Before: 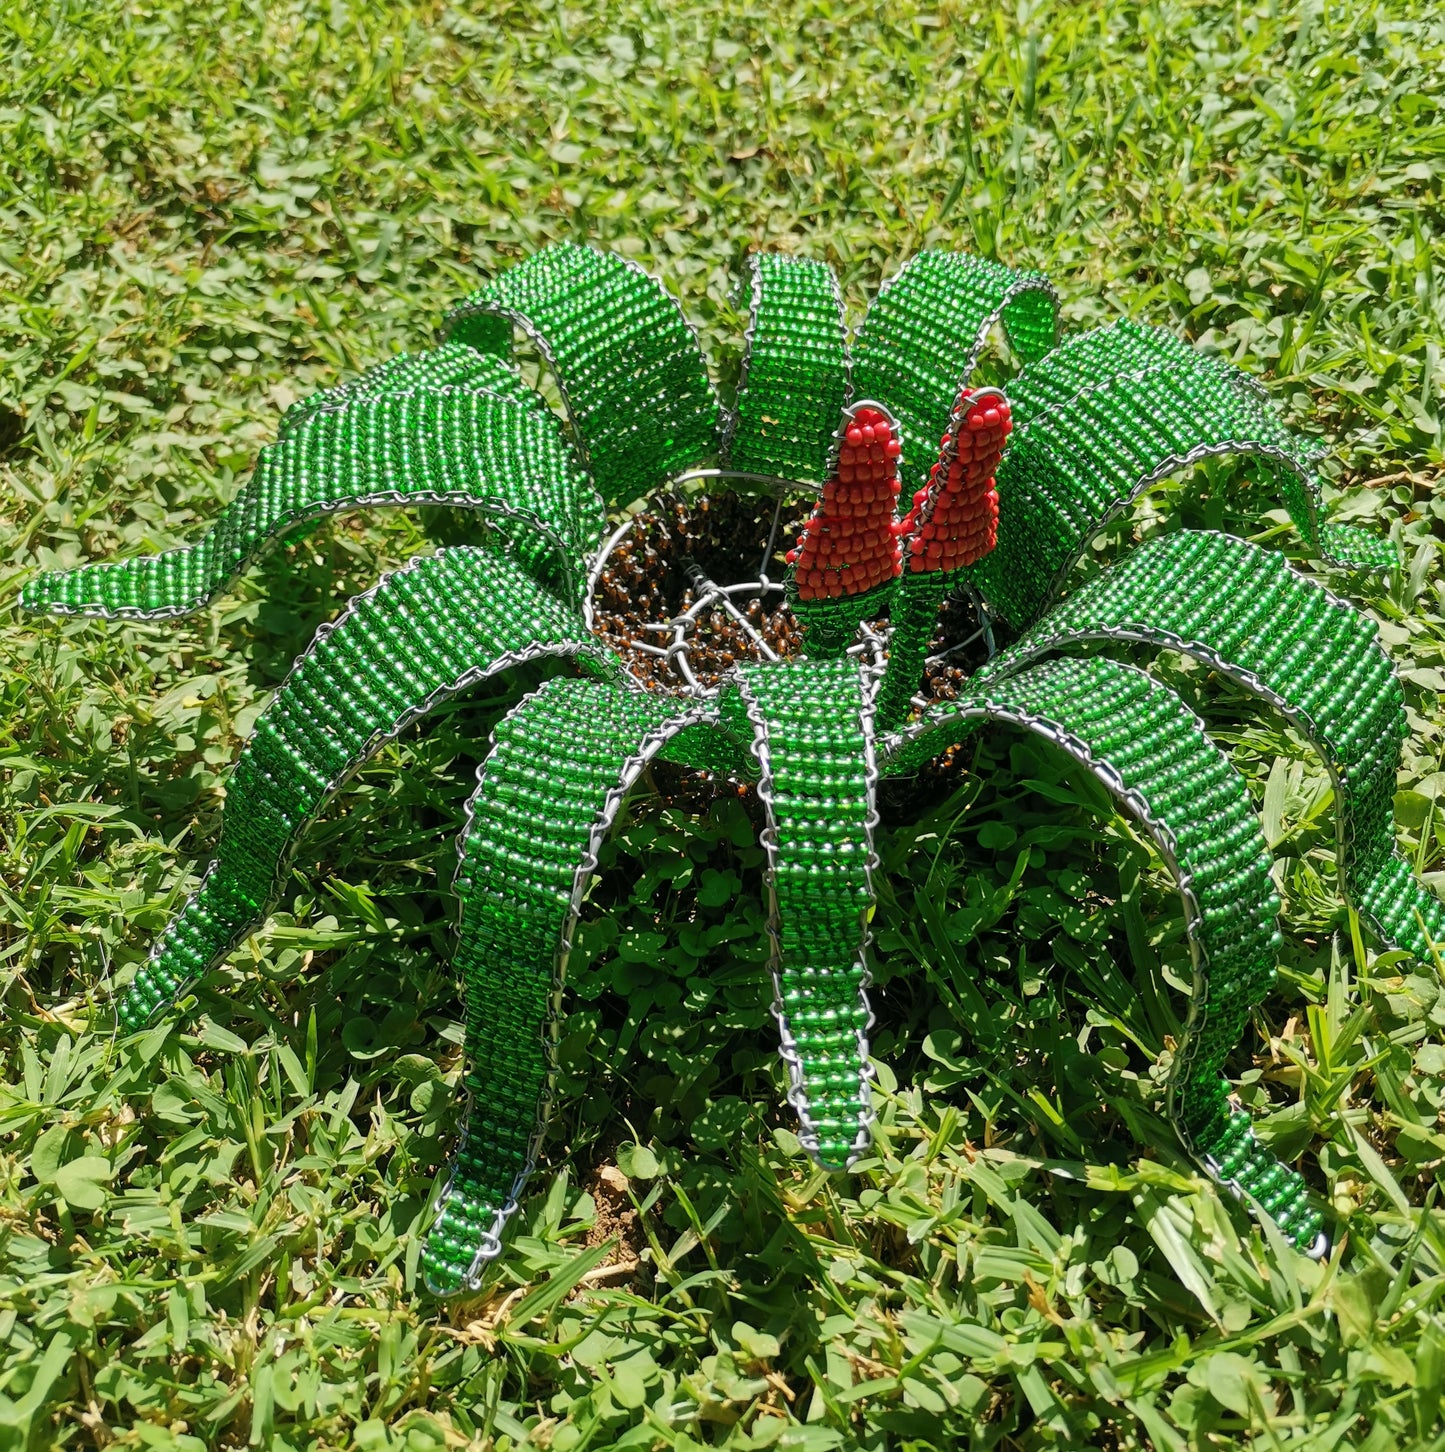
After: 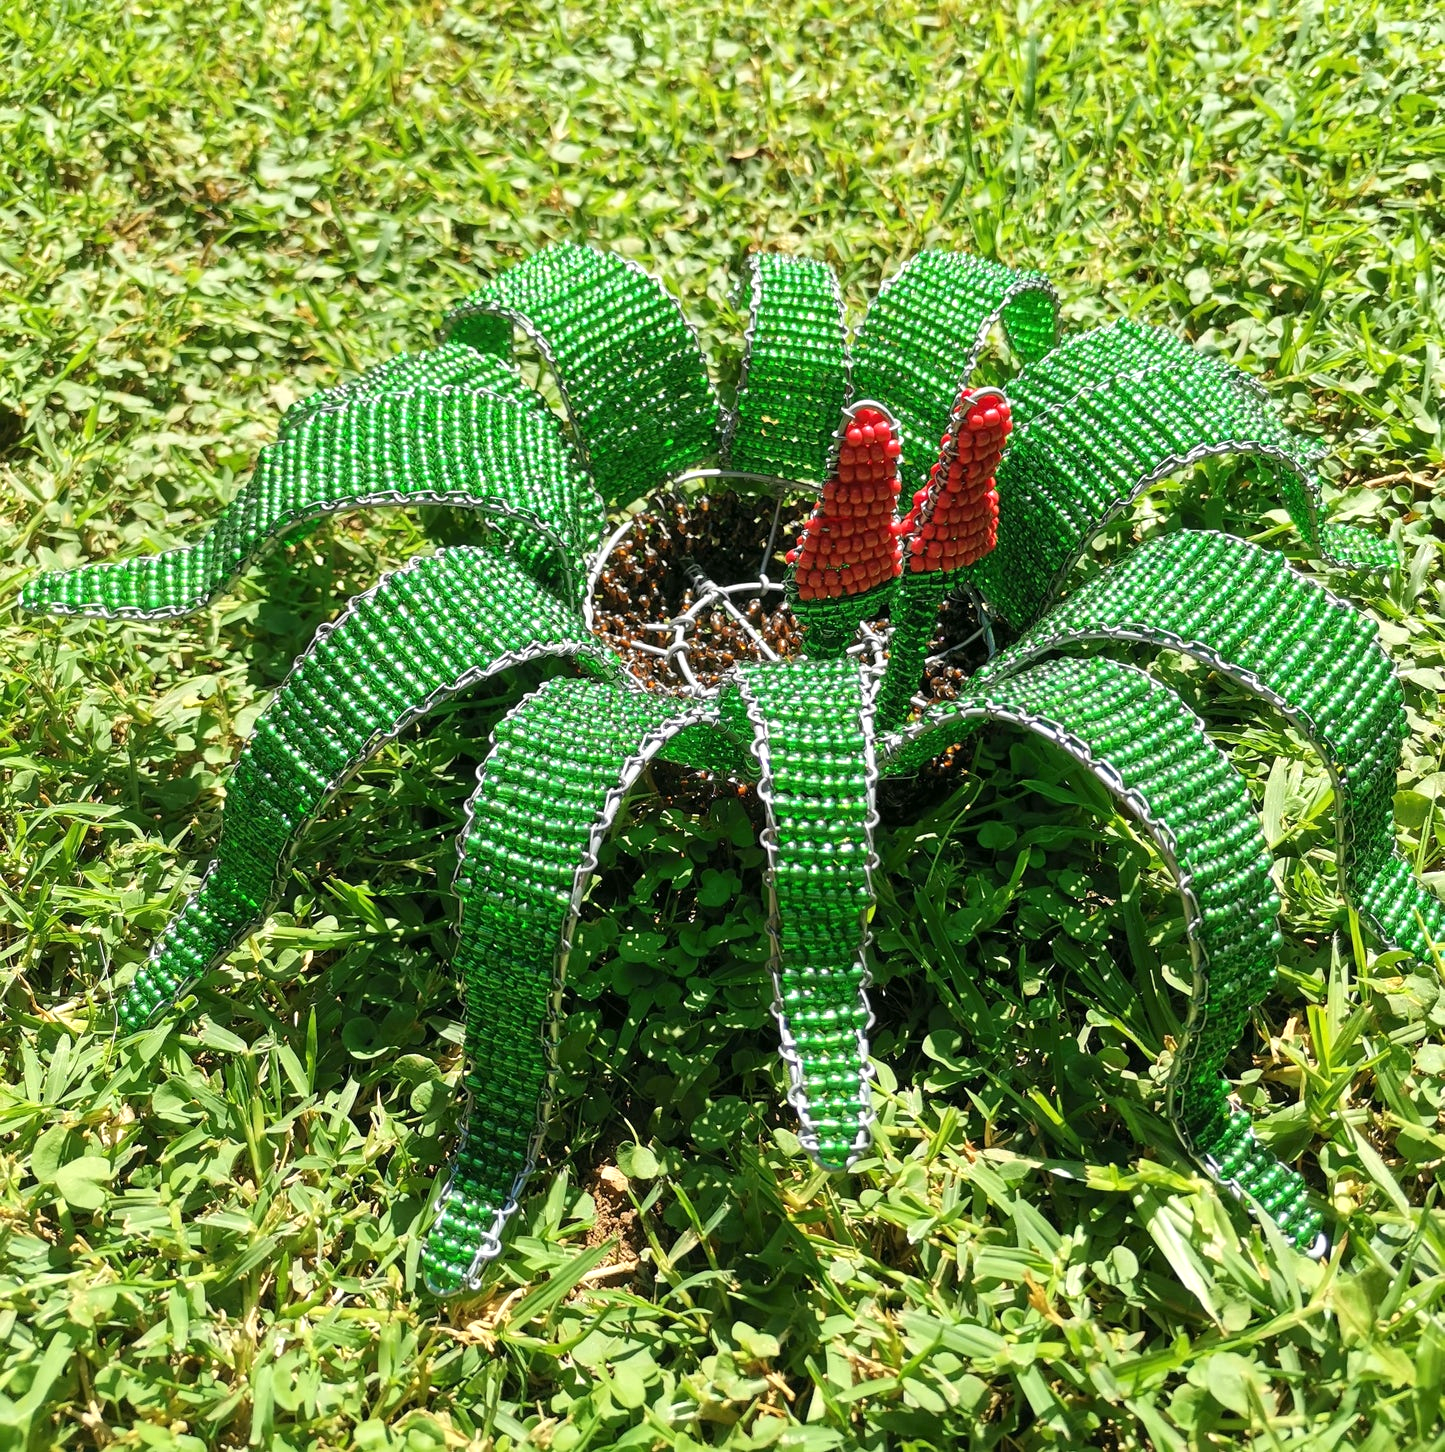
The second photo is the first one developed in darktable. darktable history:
exposure: exposure 0.519 EV, compensate highlight preservation false
